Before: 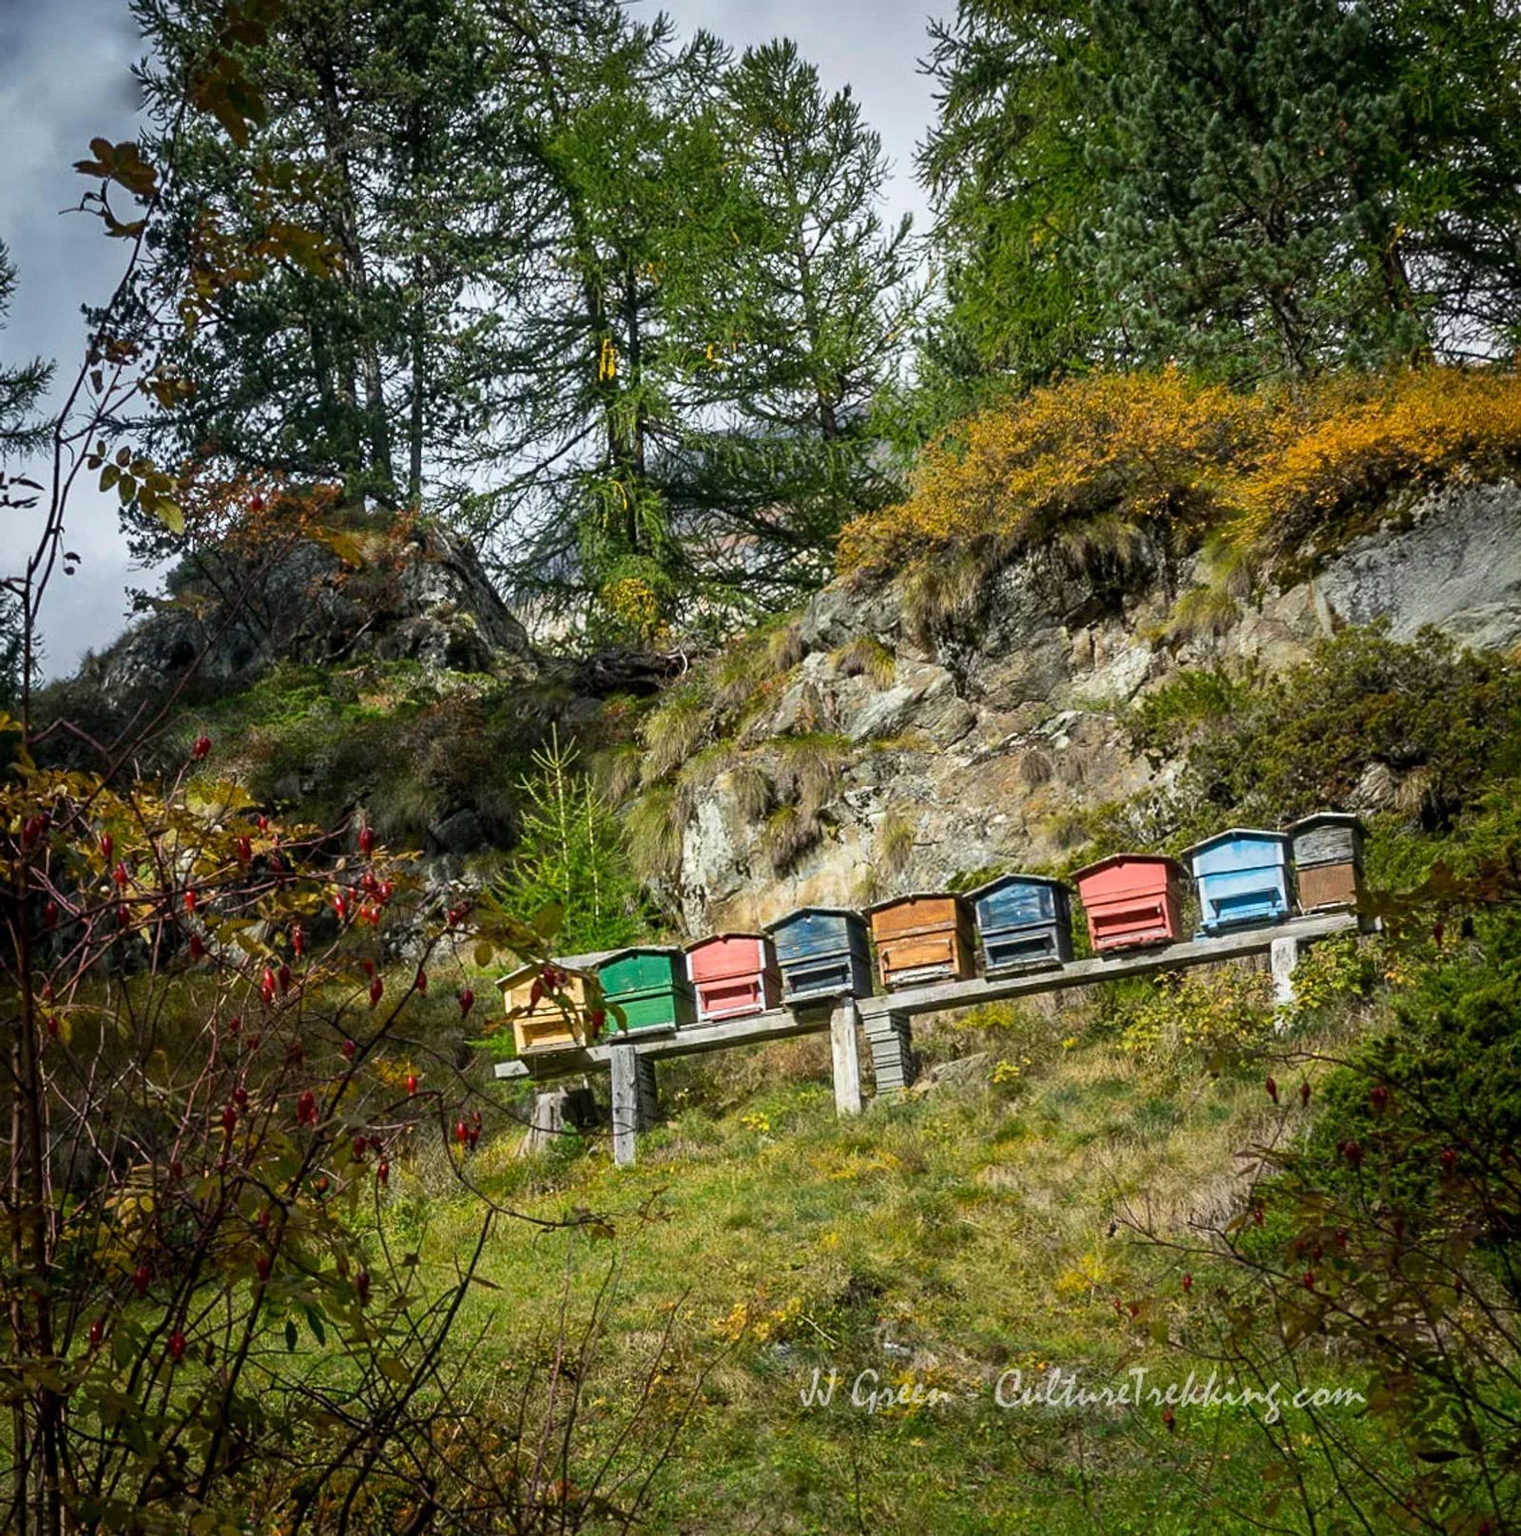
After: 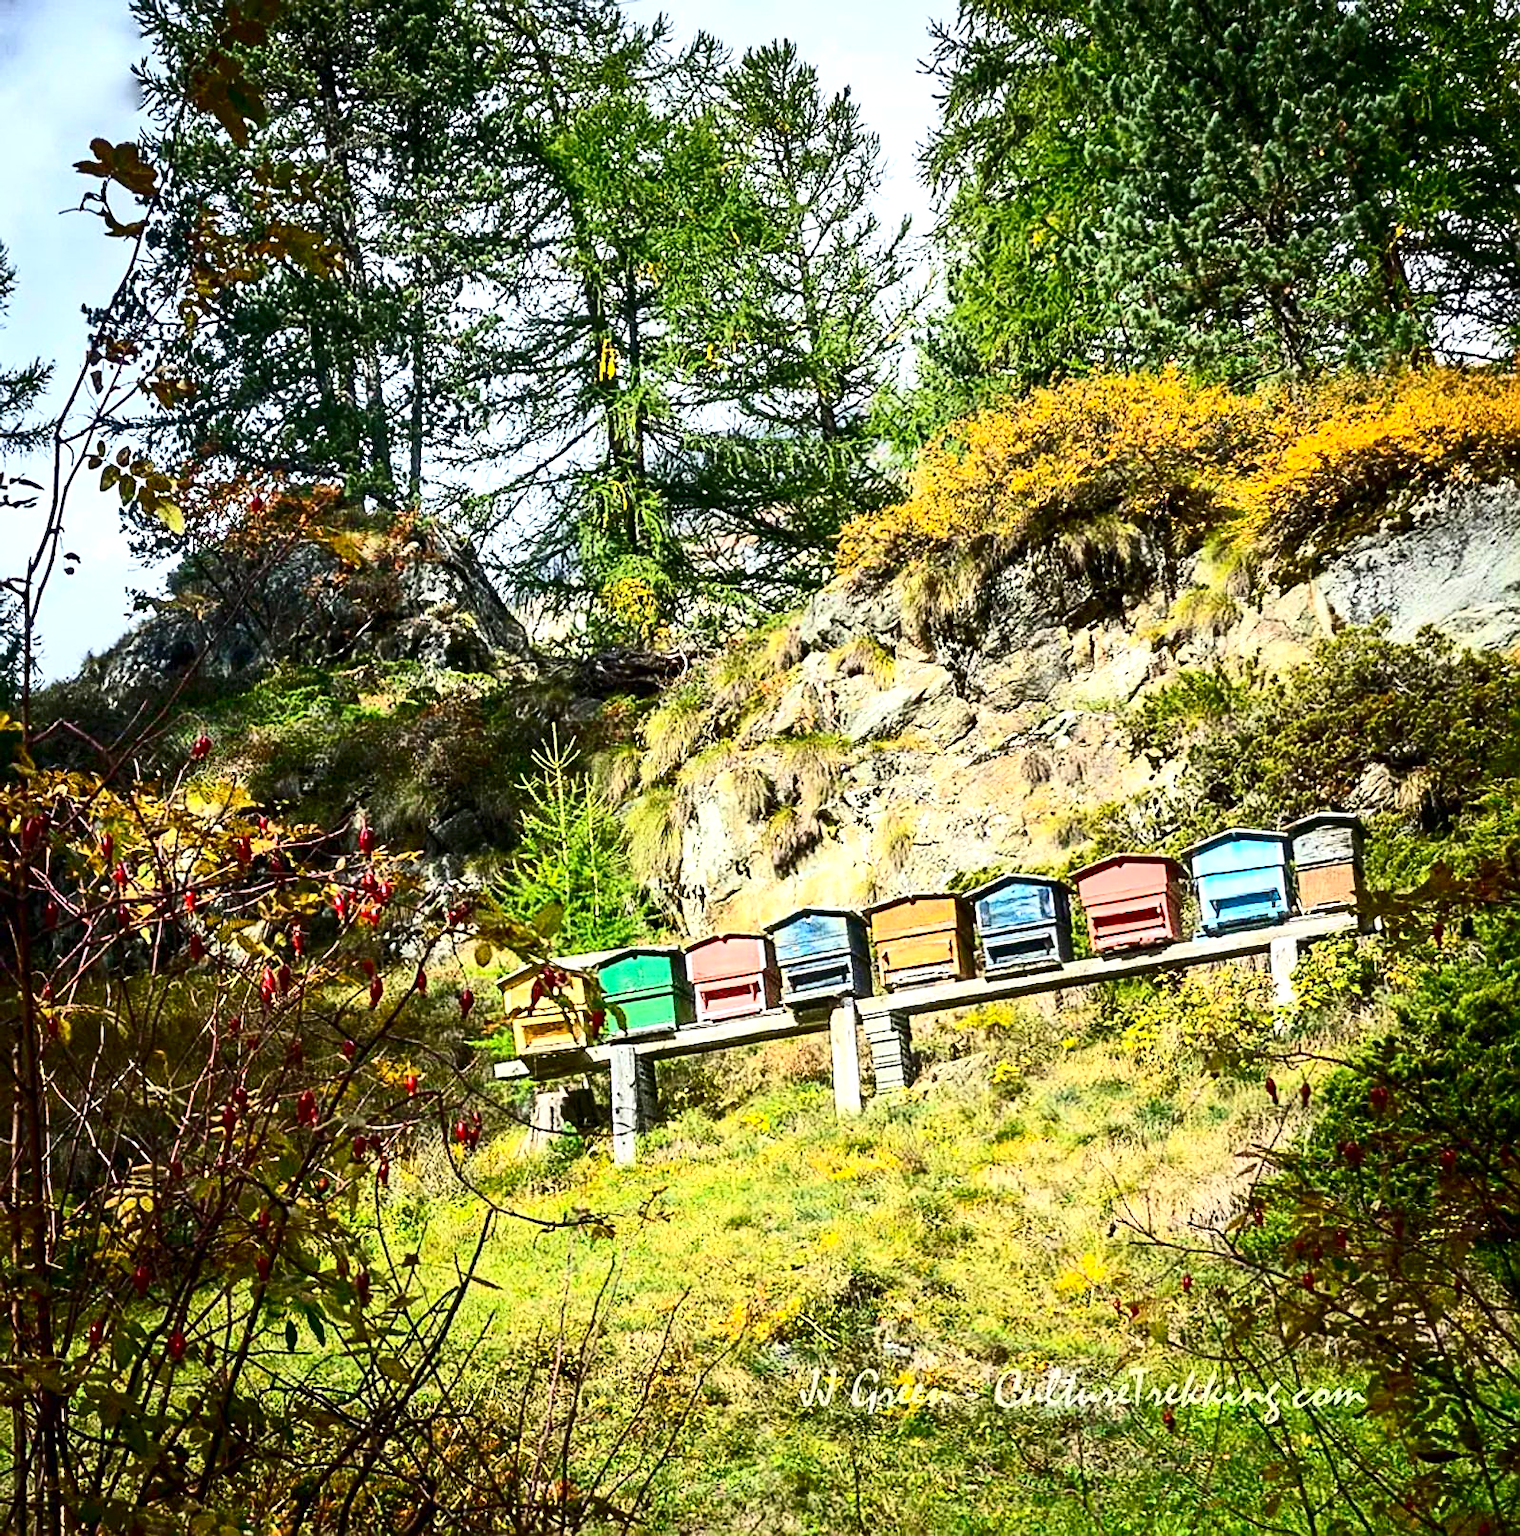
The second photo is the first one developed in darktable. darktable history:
contrast brightness saturation: contrast 0.404, brightness 0.099, saturation 0.209
exposure: exposure 0.946 EV, compensate highlight preservation false
sharpen: on, module defaults
